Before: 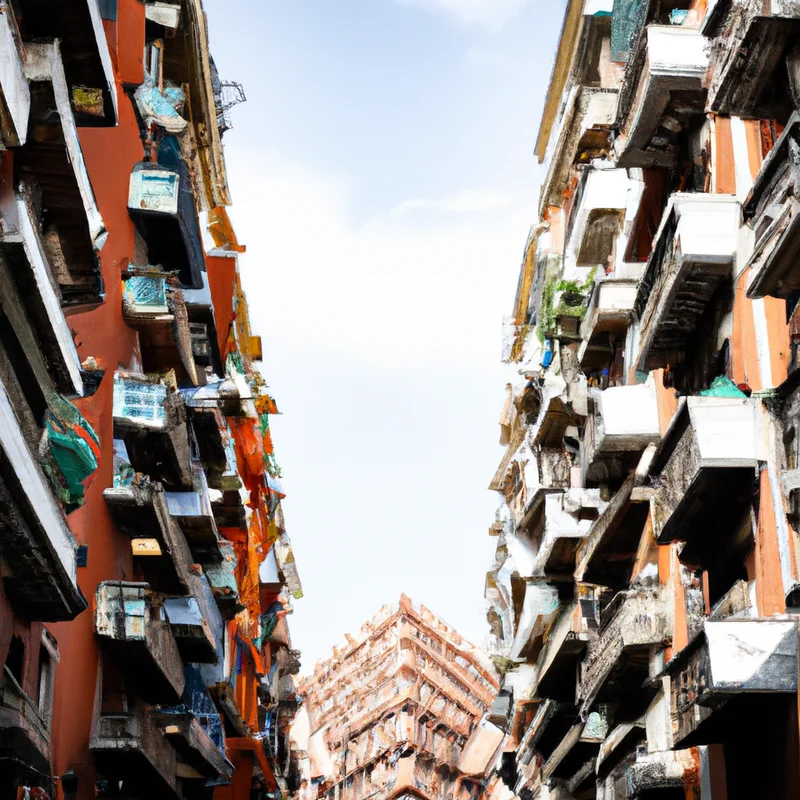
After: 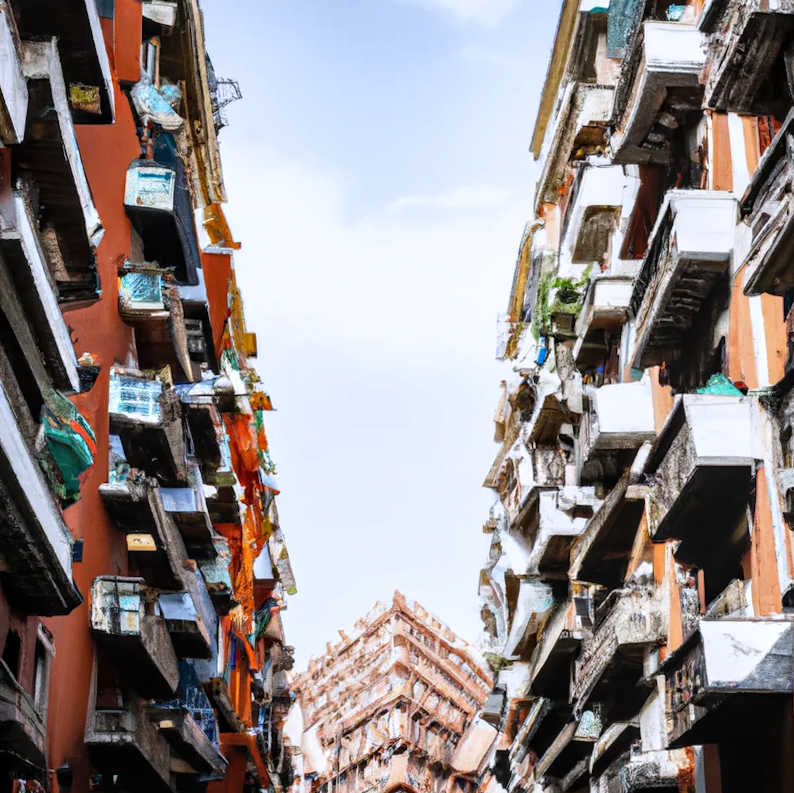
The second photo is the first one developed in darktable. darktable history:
rotate and perspective: rotation 0.192°, lens shift (horizontal) -0.015, crop left 0.005, crop right 0.996, crop top 0.006, crop bottom 0.99
white balance: red 0.984, blue 1.059
local contrast: on, module defaults
